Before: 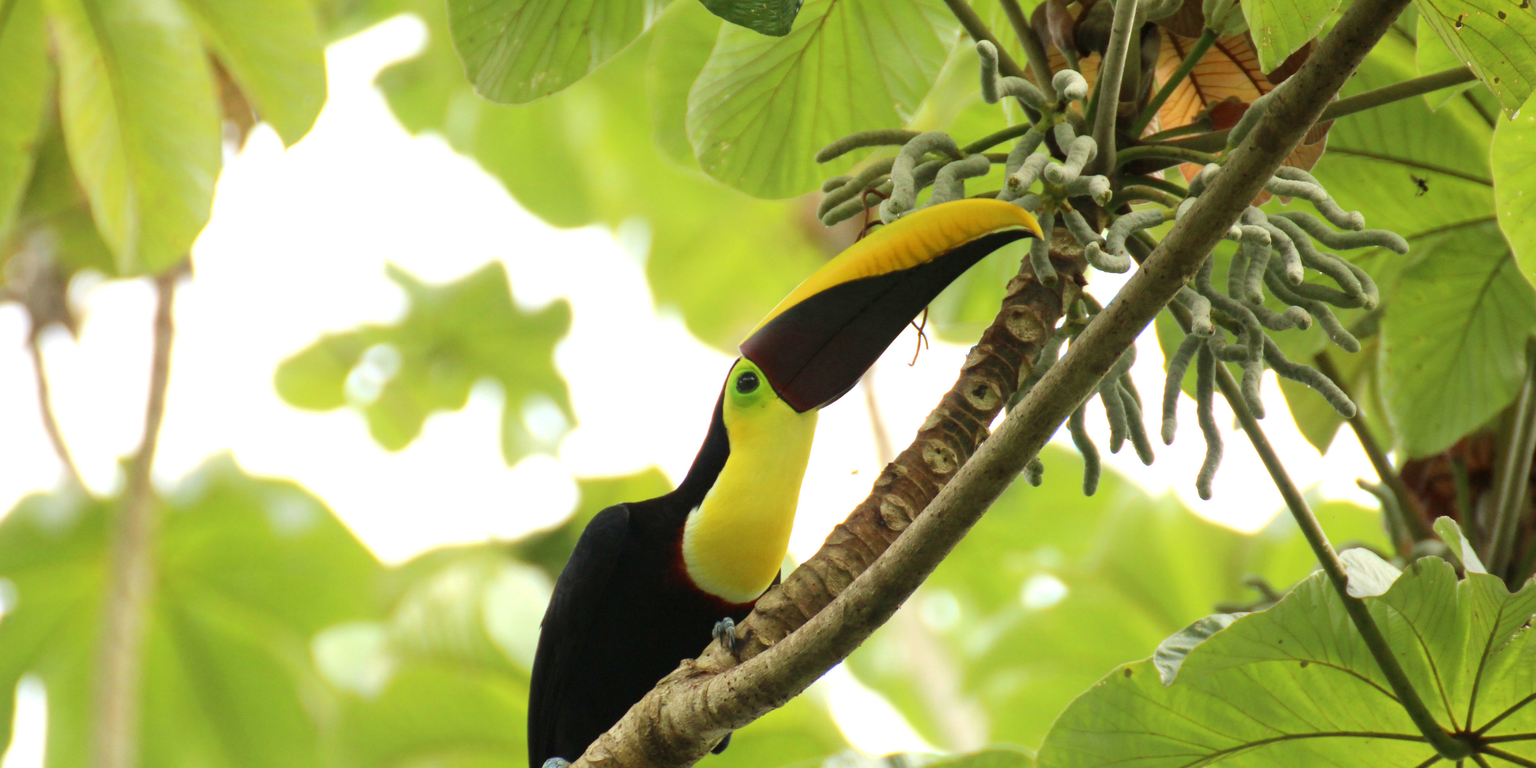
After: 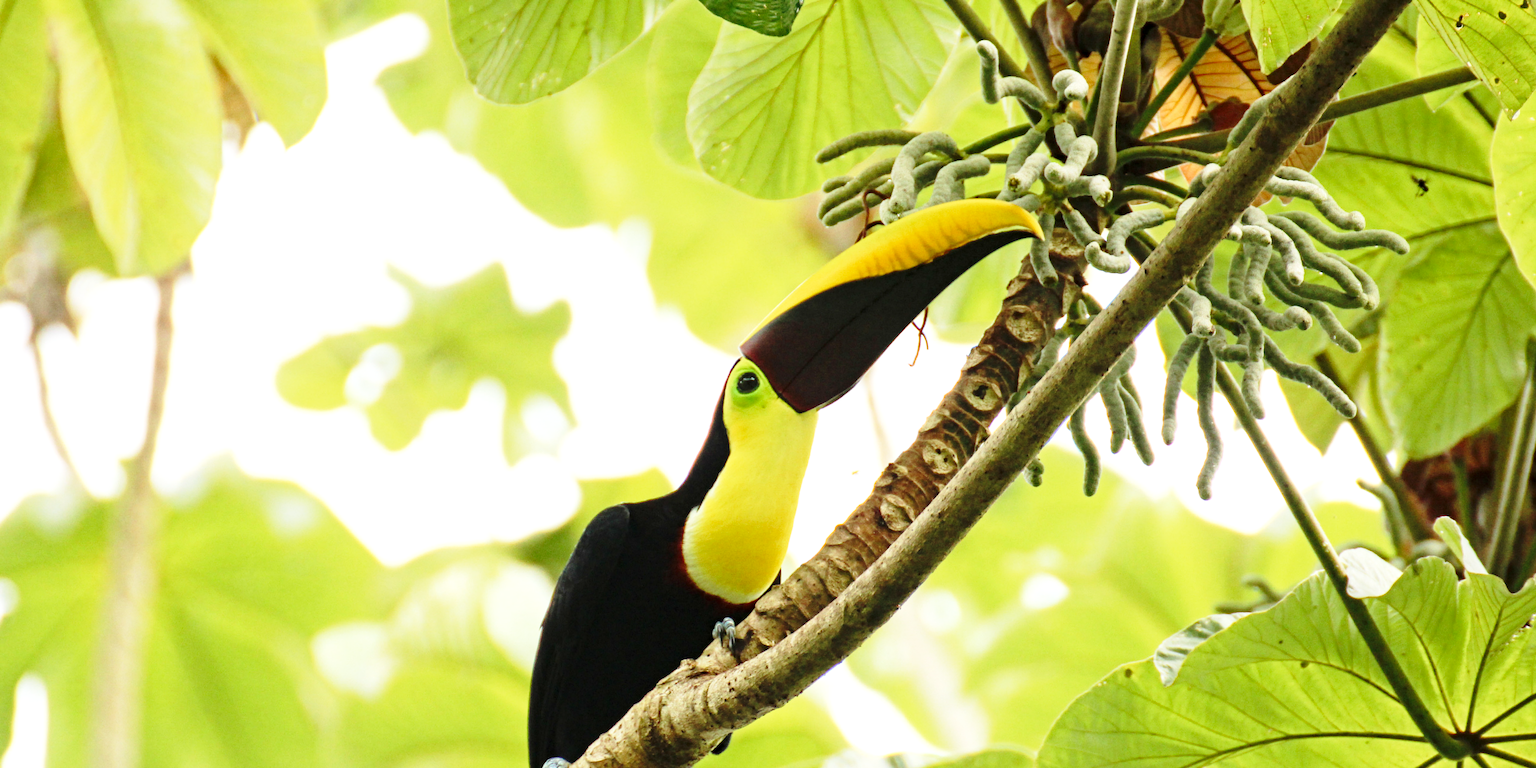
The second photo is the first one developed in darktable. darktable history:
base curve: curves: ch0 [(0, 0) (0.028, 0.03) (0.121, 0.232) (0.46, 0.748) (0.859, 0.968) (1, 1)], preserve colors none
contrast equalizer: octaves 7, y [[0.5, 0.501, 0.525, 0.597, 0.58, 0.514], [0.5 ×6], [0.5 ×6], [0 ×6], [0 ×6]]
